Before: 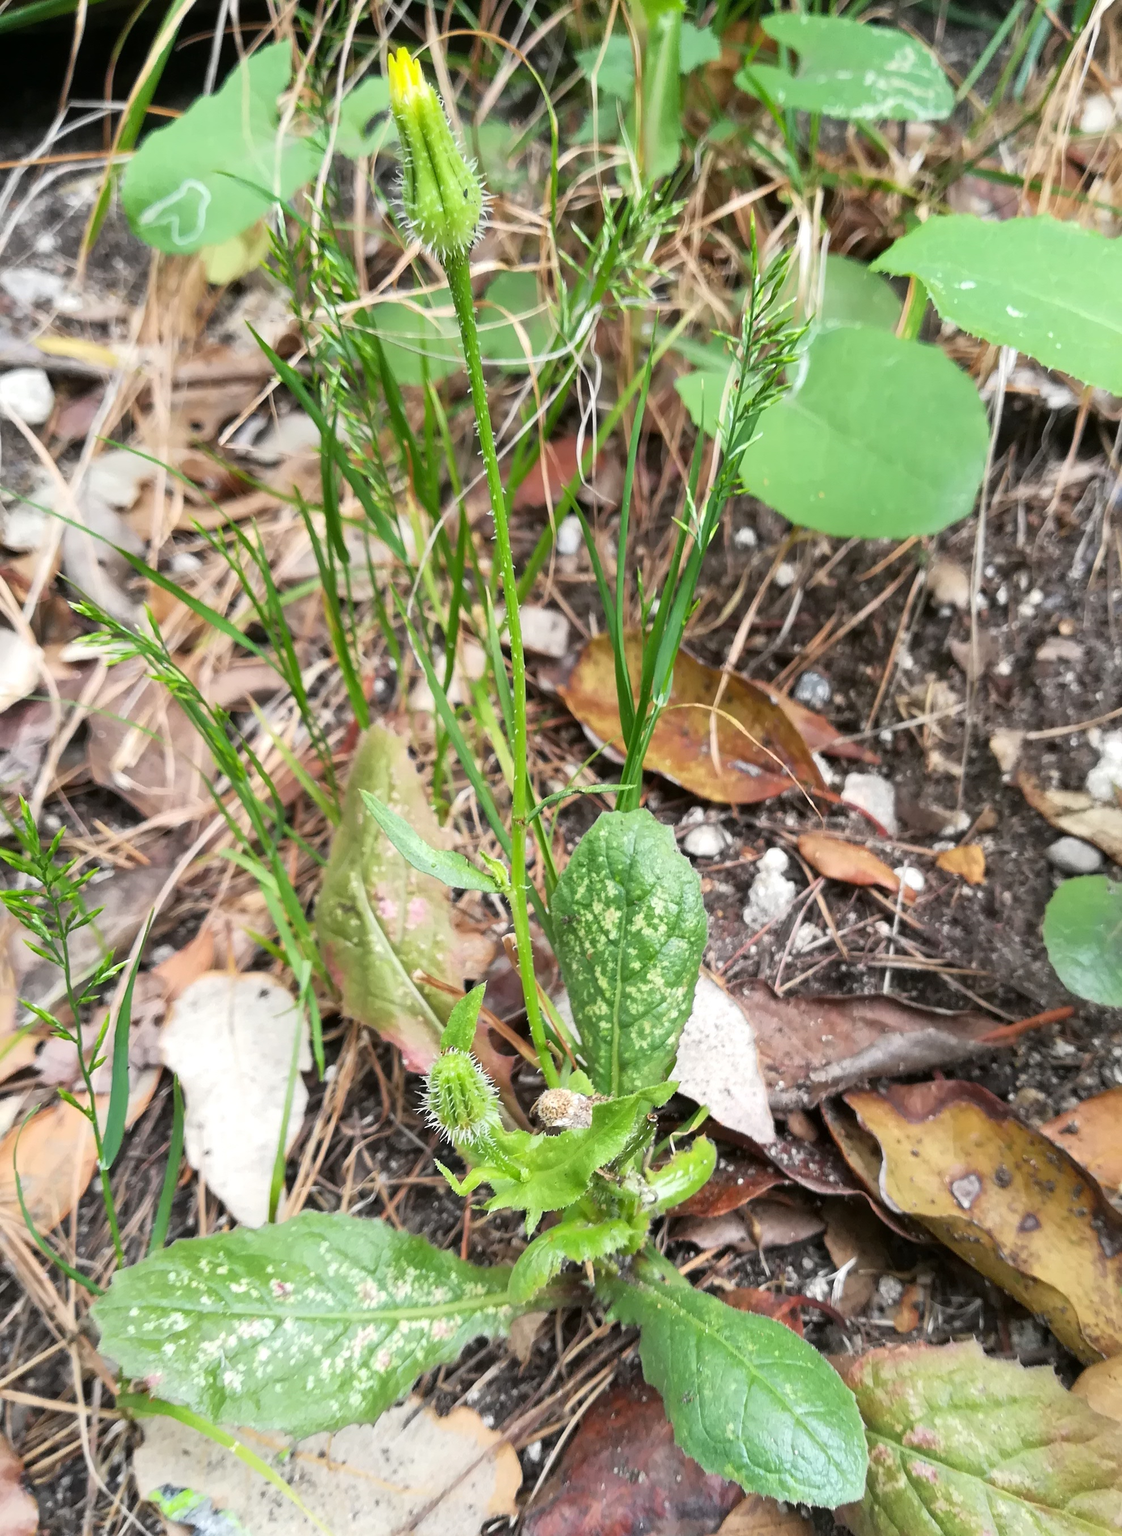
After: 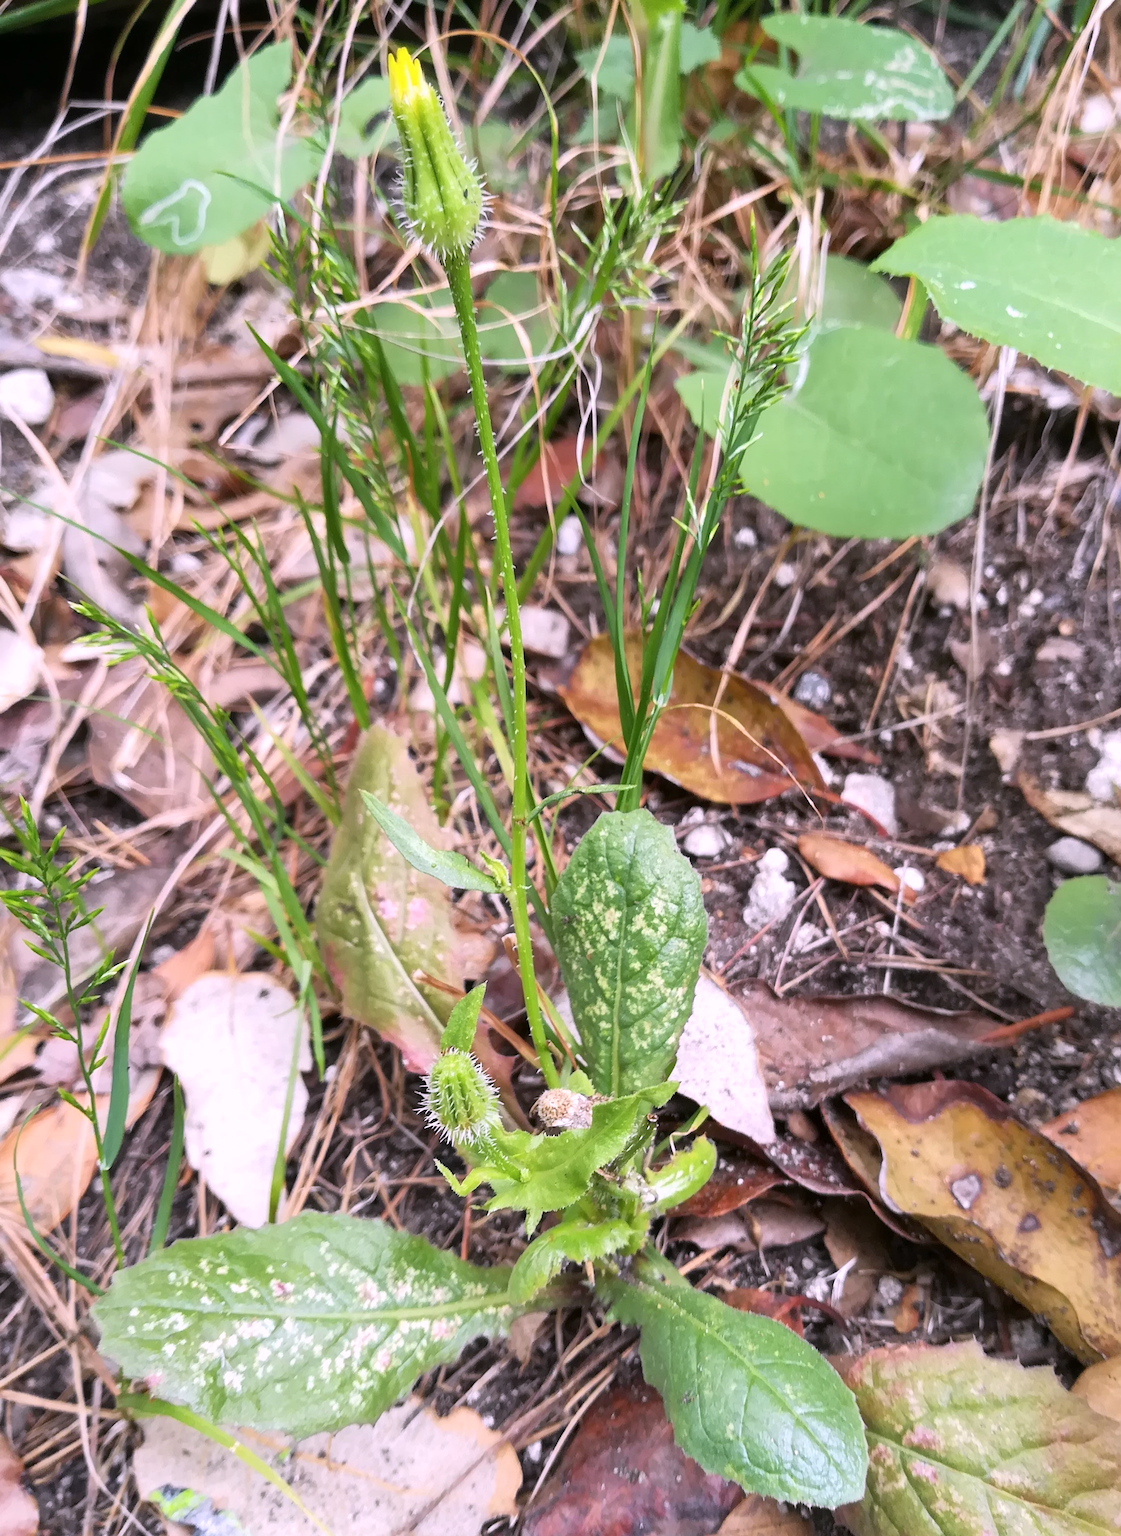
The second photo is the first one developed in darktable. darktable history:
color calibration: output R [1.063, -0.012, -0.003, 0], output B [-0.079, 0.047, 1, 0], illuminant as shot in camera, x 0.37, y 0.382, temperature 4316.1 K, clip negative RGB from gamut false
